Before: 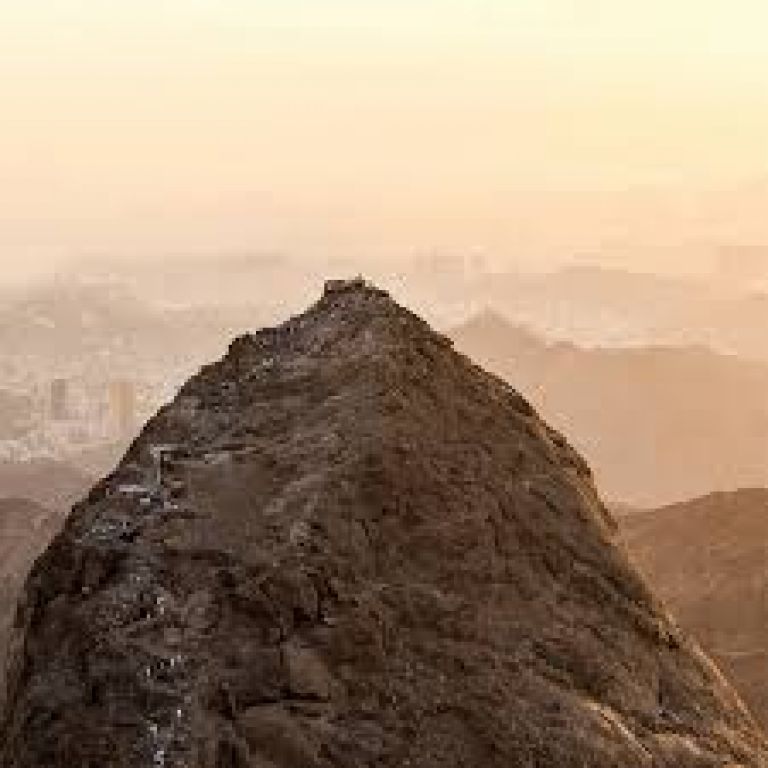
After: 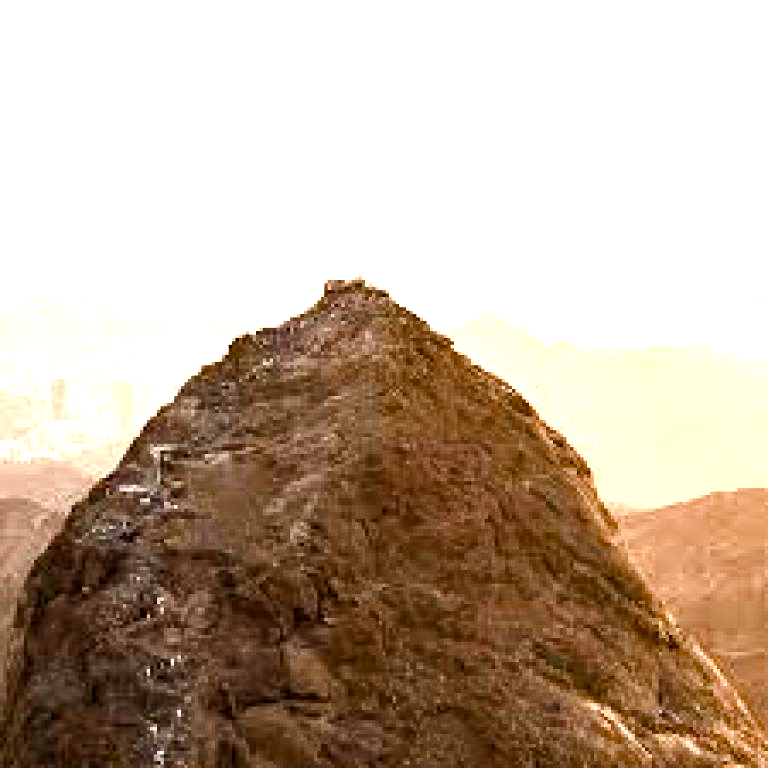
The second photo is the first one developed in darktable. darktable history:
white balance: red 1.045, blue 0.932
color balance rgb: perceptual saturation grading › highlights -29.58%, perceptual saturation grading › mid-tones 29.47%, perceptual saturation grading › shadows 59.73%, perceptual brilliance grading › global brilliance -17.79%, perceptual brilliance grading › highlights 28.73%, global vibrance 15.44%
tone equalizer: -8 EV -0.55 EV
exposure: black level correction 0, exposure 1.1 EV, compensate exposure bias true, compensate highlight preservation false
